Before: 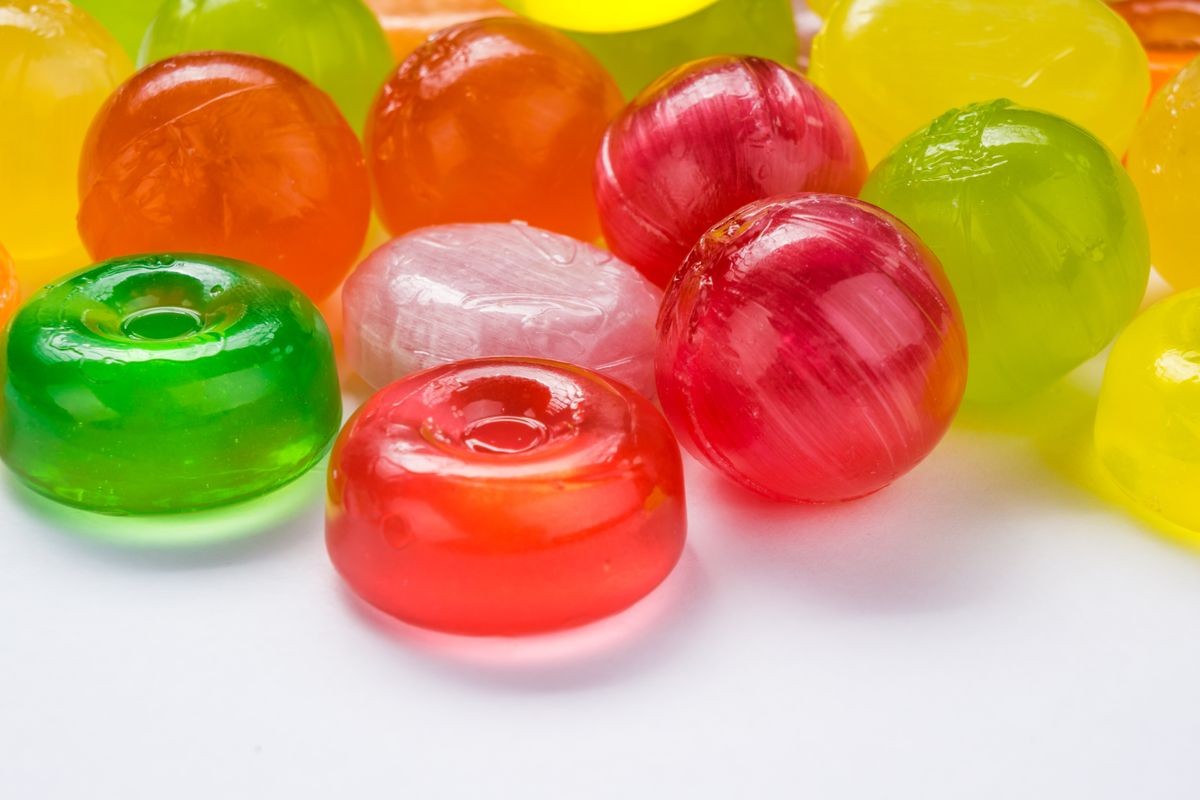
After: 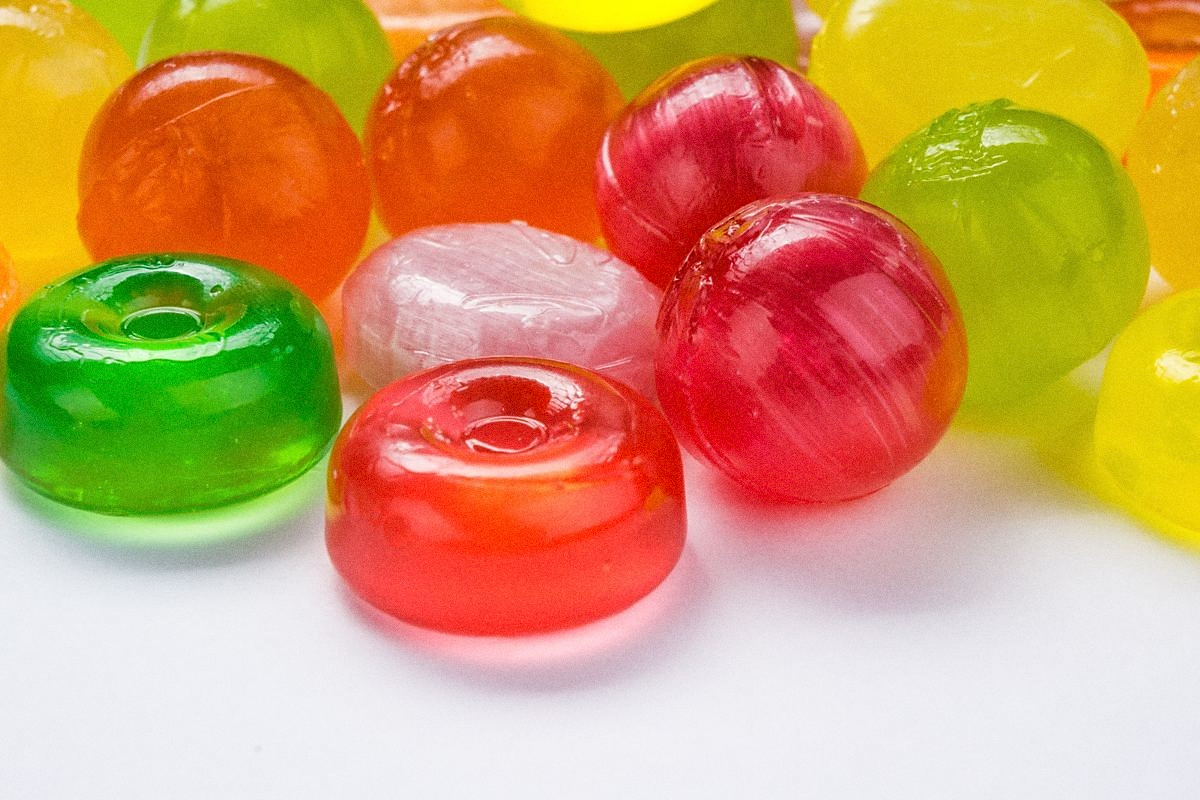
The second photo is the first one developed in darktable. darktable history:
sharpen: radius 1.559, amount 0.373, threshold 1.271
grain: coarseness 0.47 ISO
